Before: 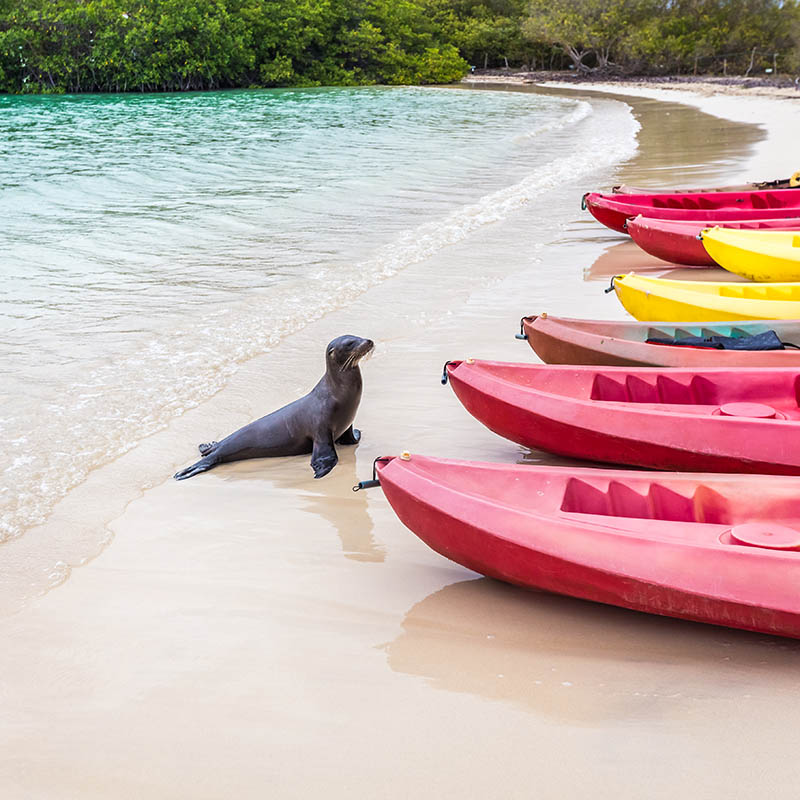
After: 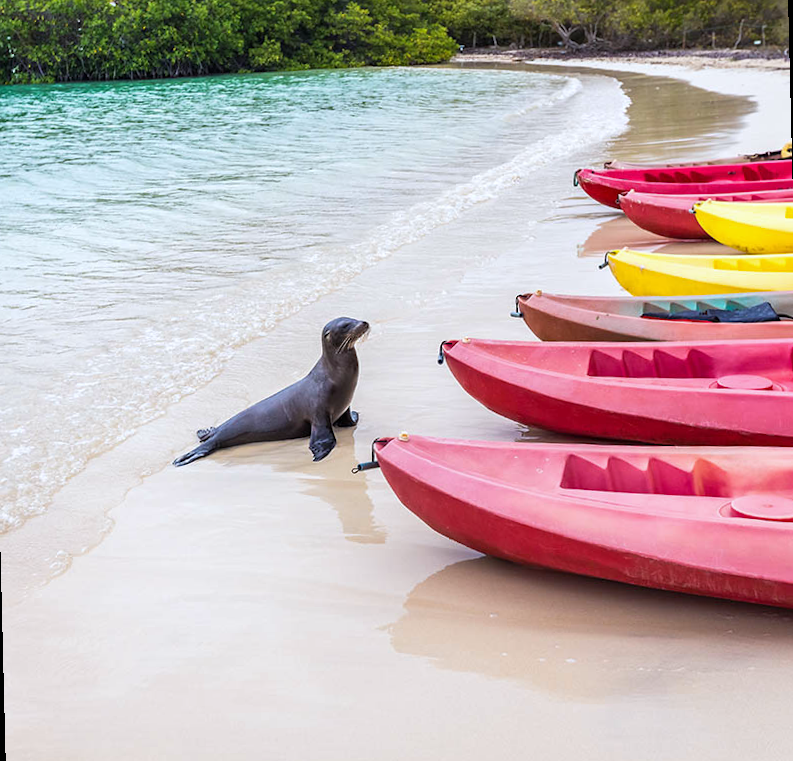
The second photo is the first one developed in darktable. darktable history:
white balance: red 0.98, blue 1.034
rotate and perspective: rotation -1.42°, crop left 0.016, crop right 0.984, crop top 0.035, crop bottom 0.965
